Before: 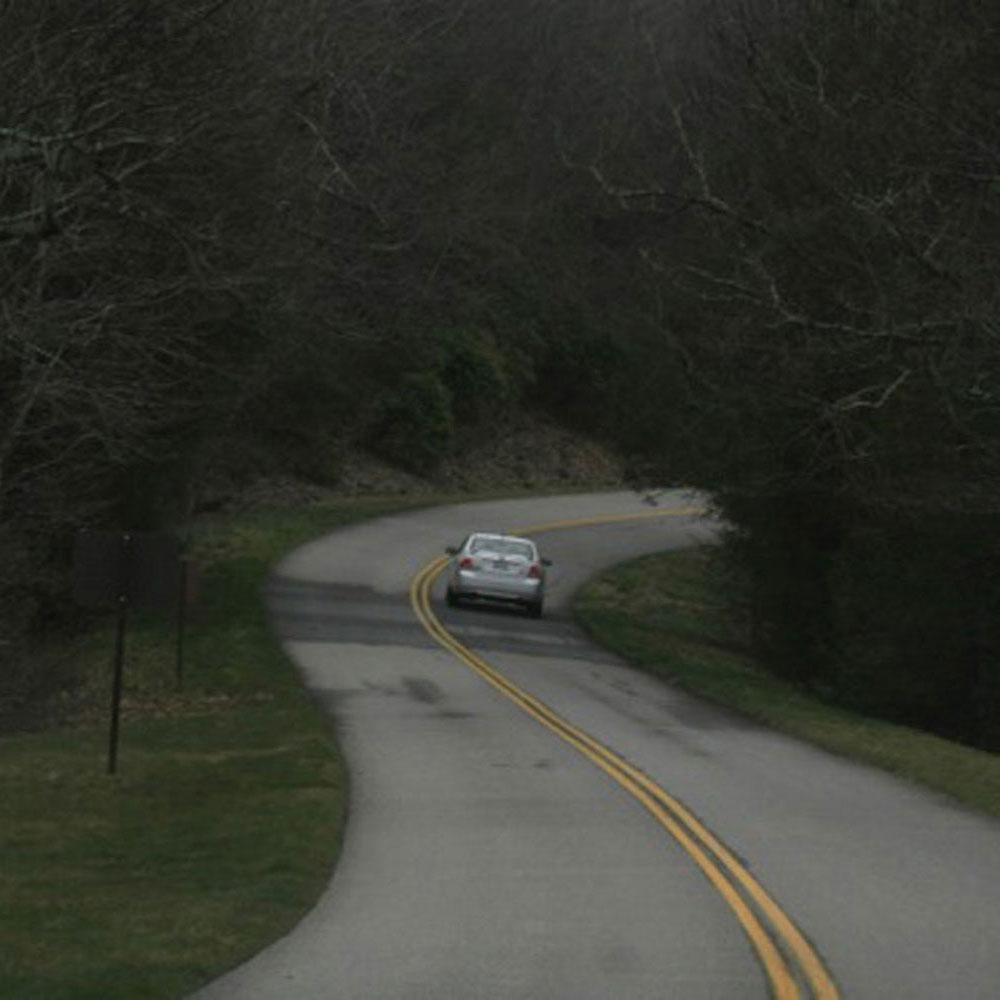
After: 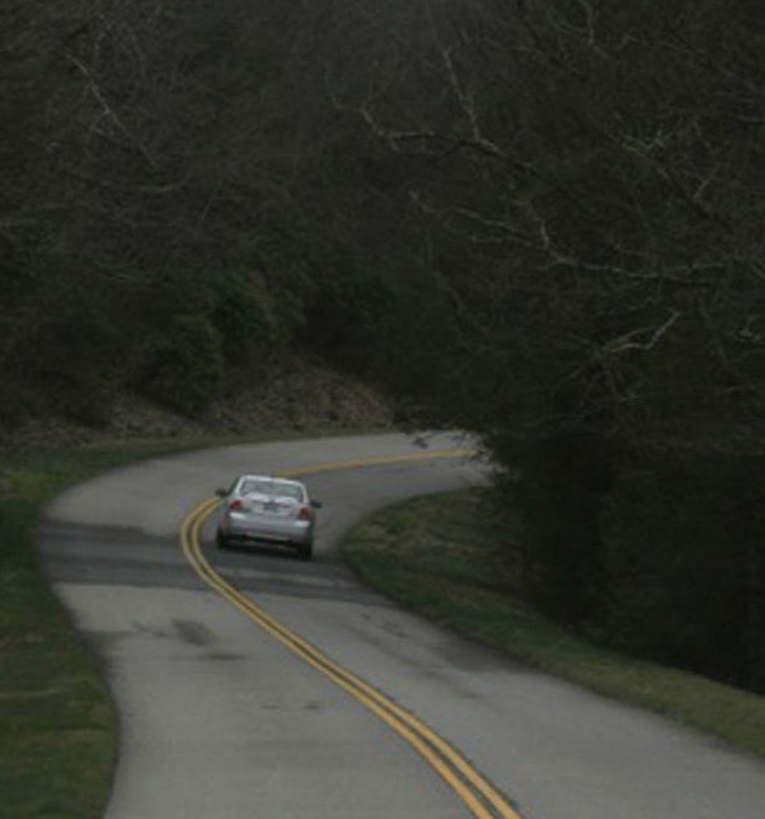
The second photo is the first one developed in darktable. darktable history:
contrast brightness saturation: saturation -0.05
crop: left 23.095%, top 5.827%, bottom 11.854%
